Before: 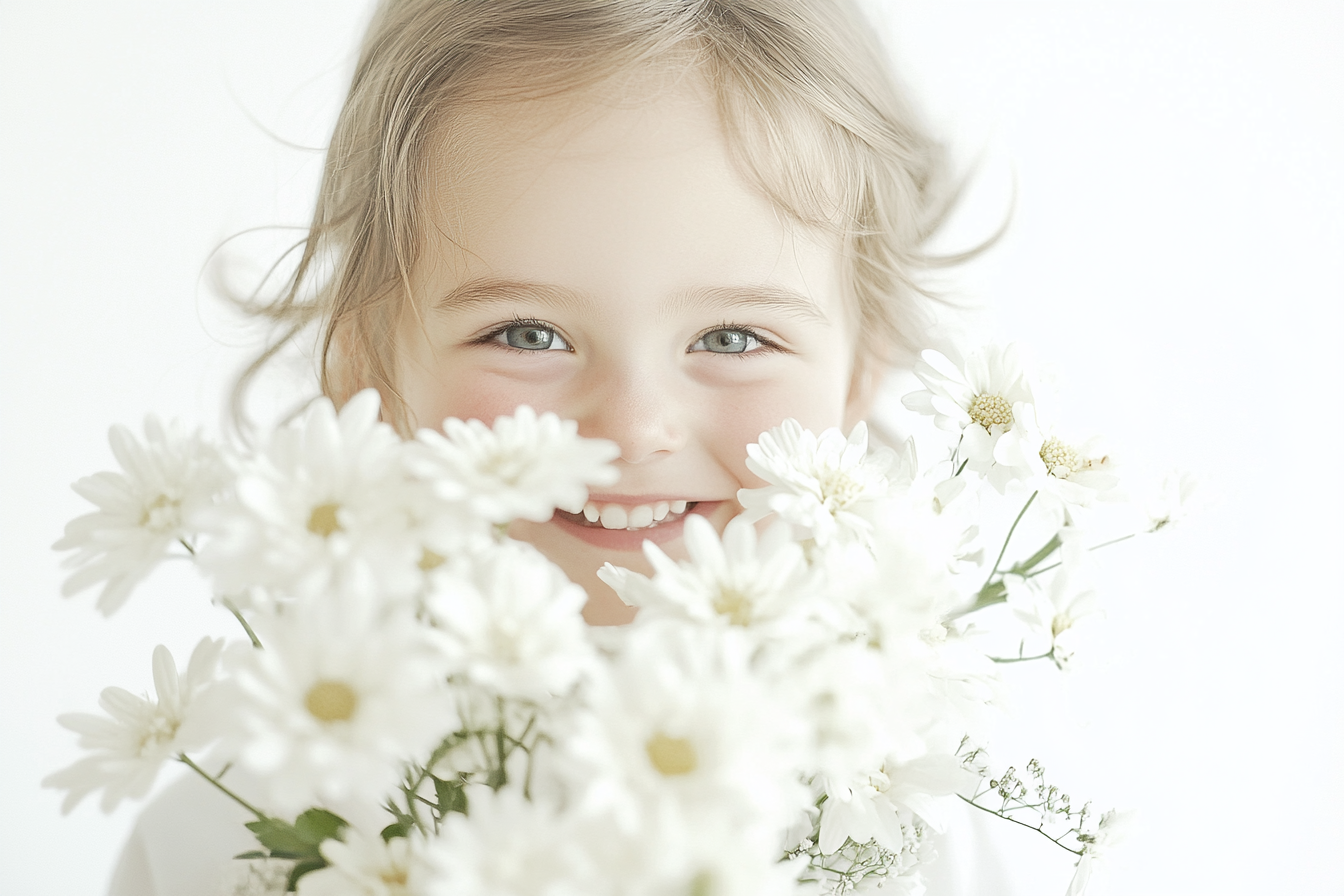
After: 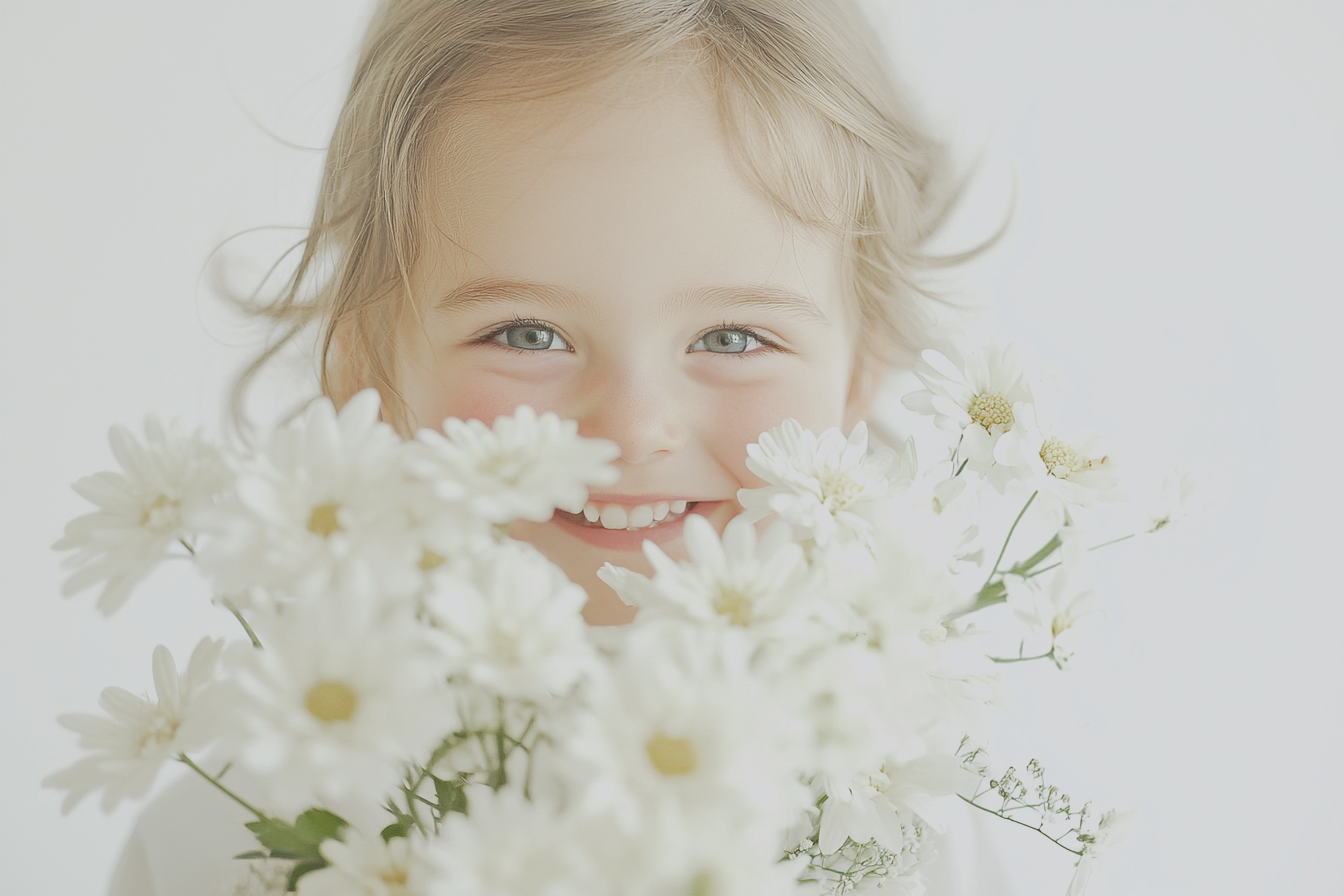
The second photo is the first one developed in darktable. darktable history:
white balance: emerald 1
contrast brightness saturation: contrast -0.28
